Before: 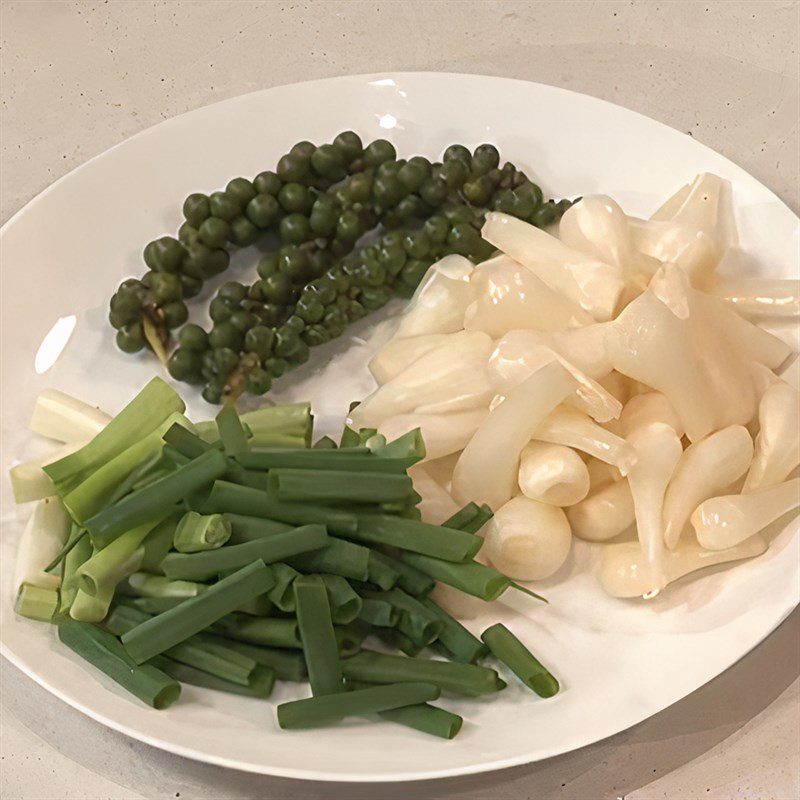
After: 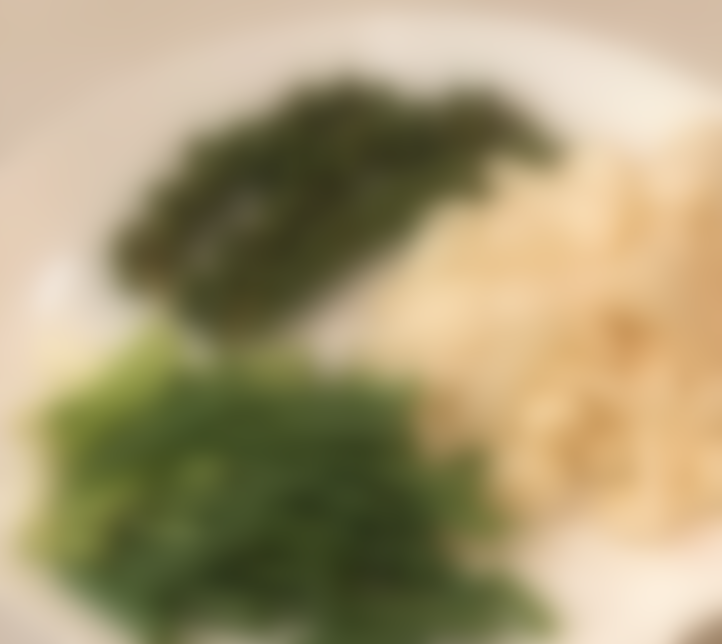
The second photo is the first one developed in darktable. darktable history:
sharpen: on, module defaults
lowpass: radius 16, unbound 0
velvia: on, module defaults
crop: top 7.49%, right 9.717%, bottom 11.943%
